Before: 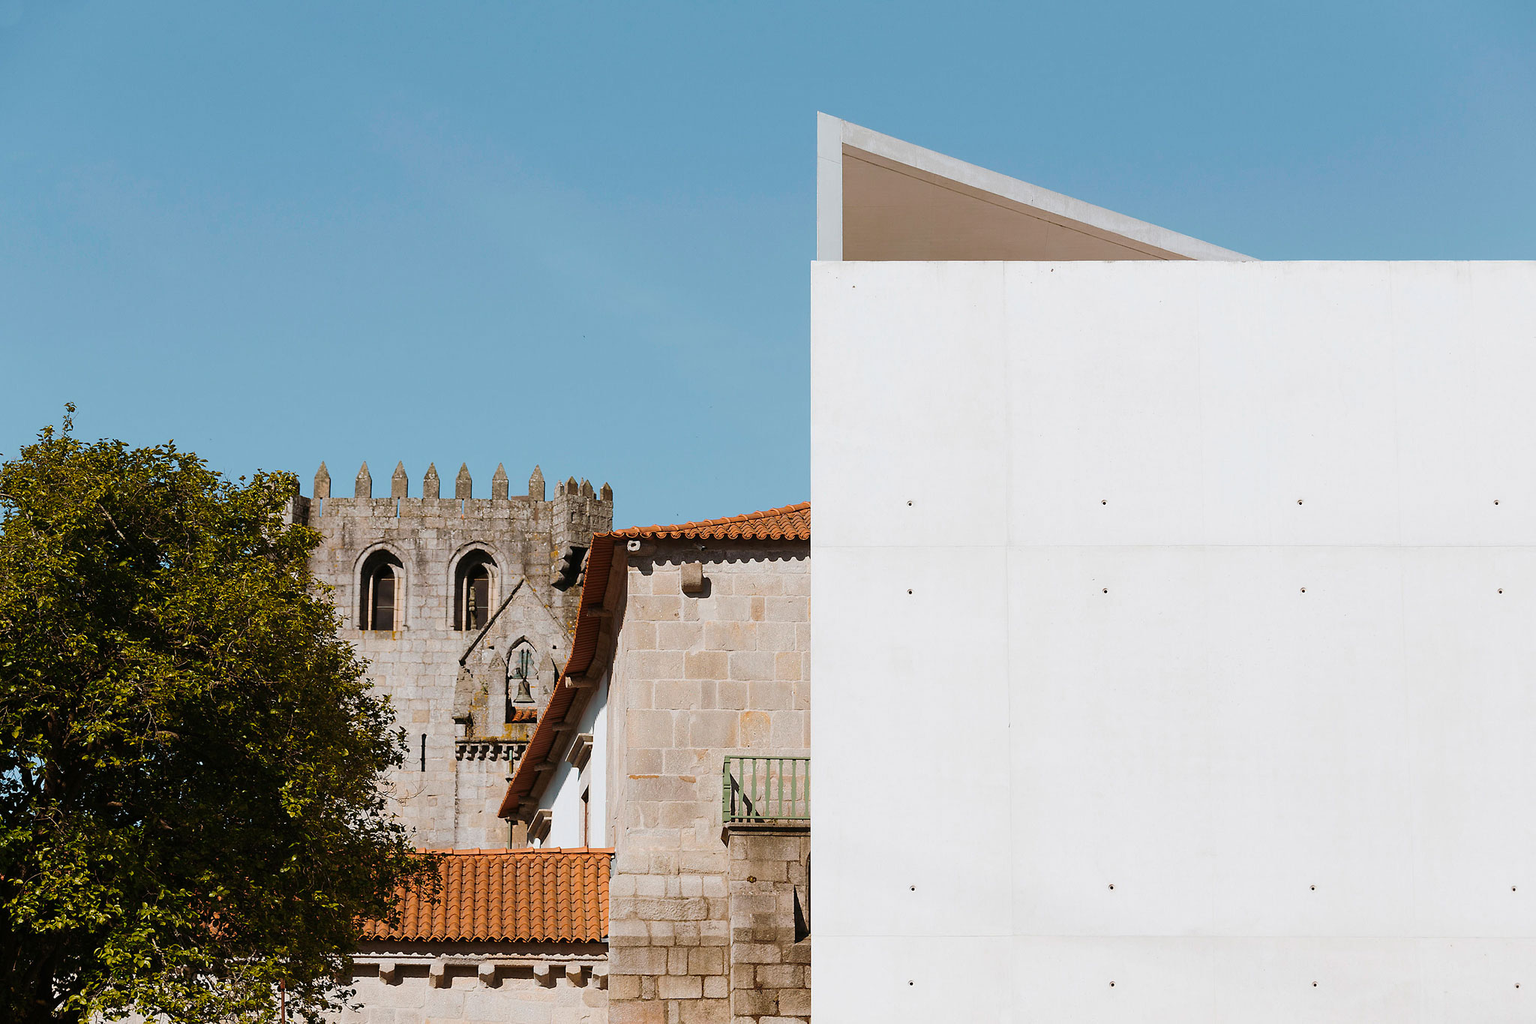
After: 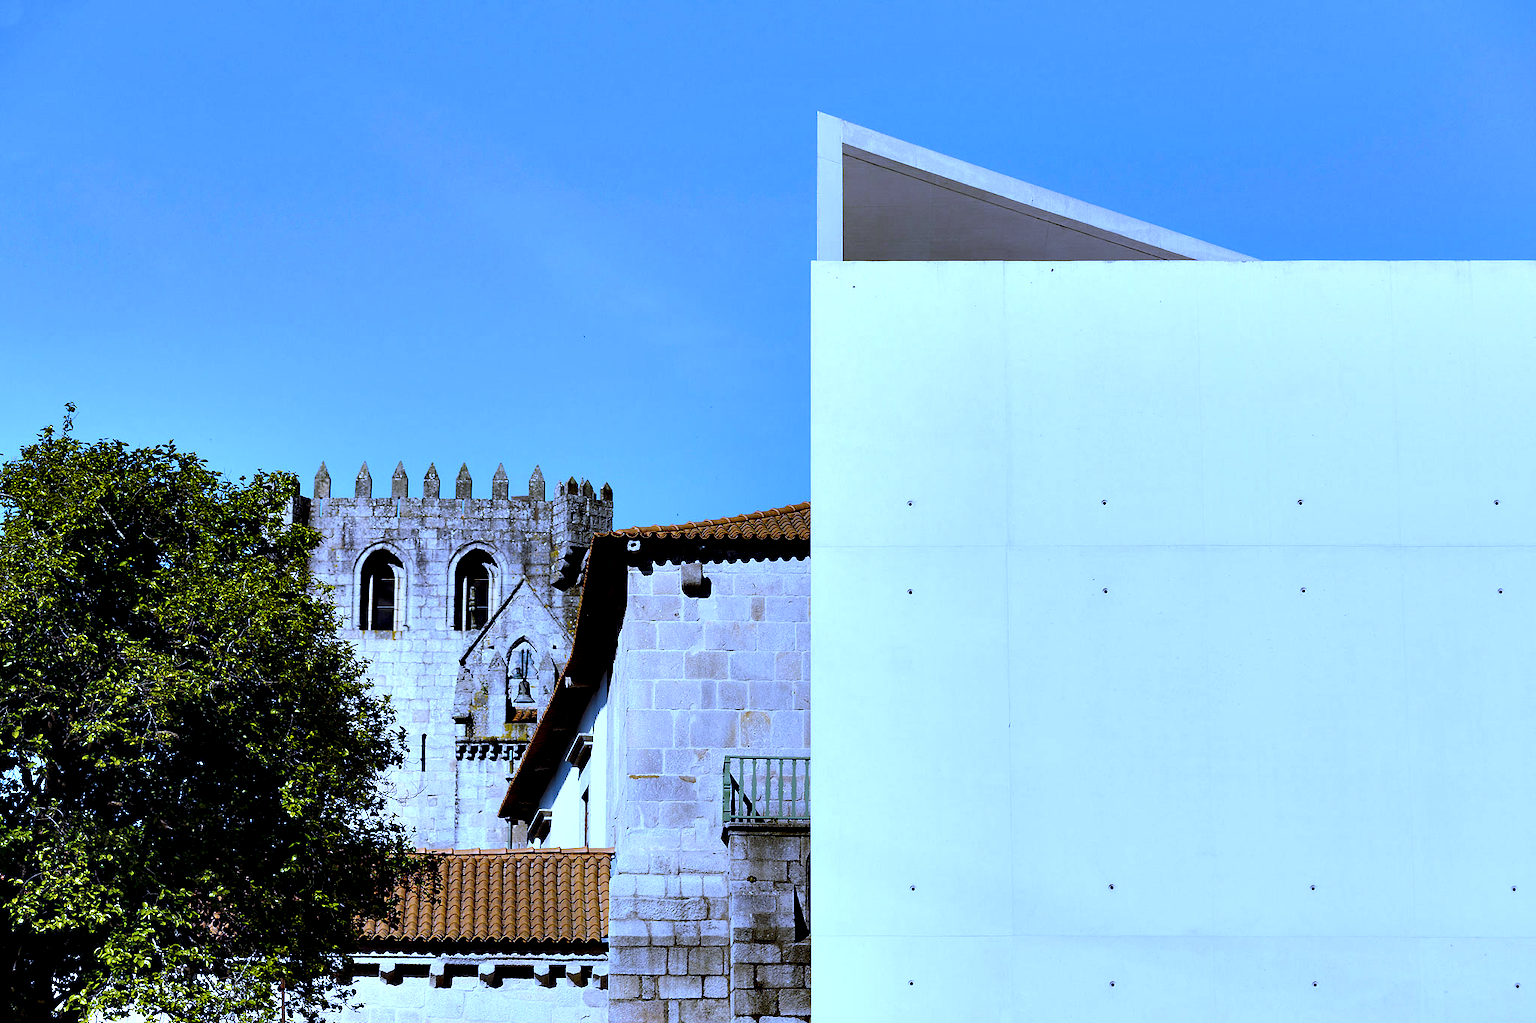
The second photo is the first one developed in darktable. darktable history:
white balance: red 0.766, blue 1.537
contrast equalizer: octaves 7, y [[0.627 ×6], [0.563 ×6], [0 ×6], [0 ×6], [0 ×6]]
